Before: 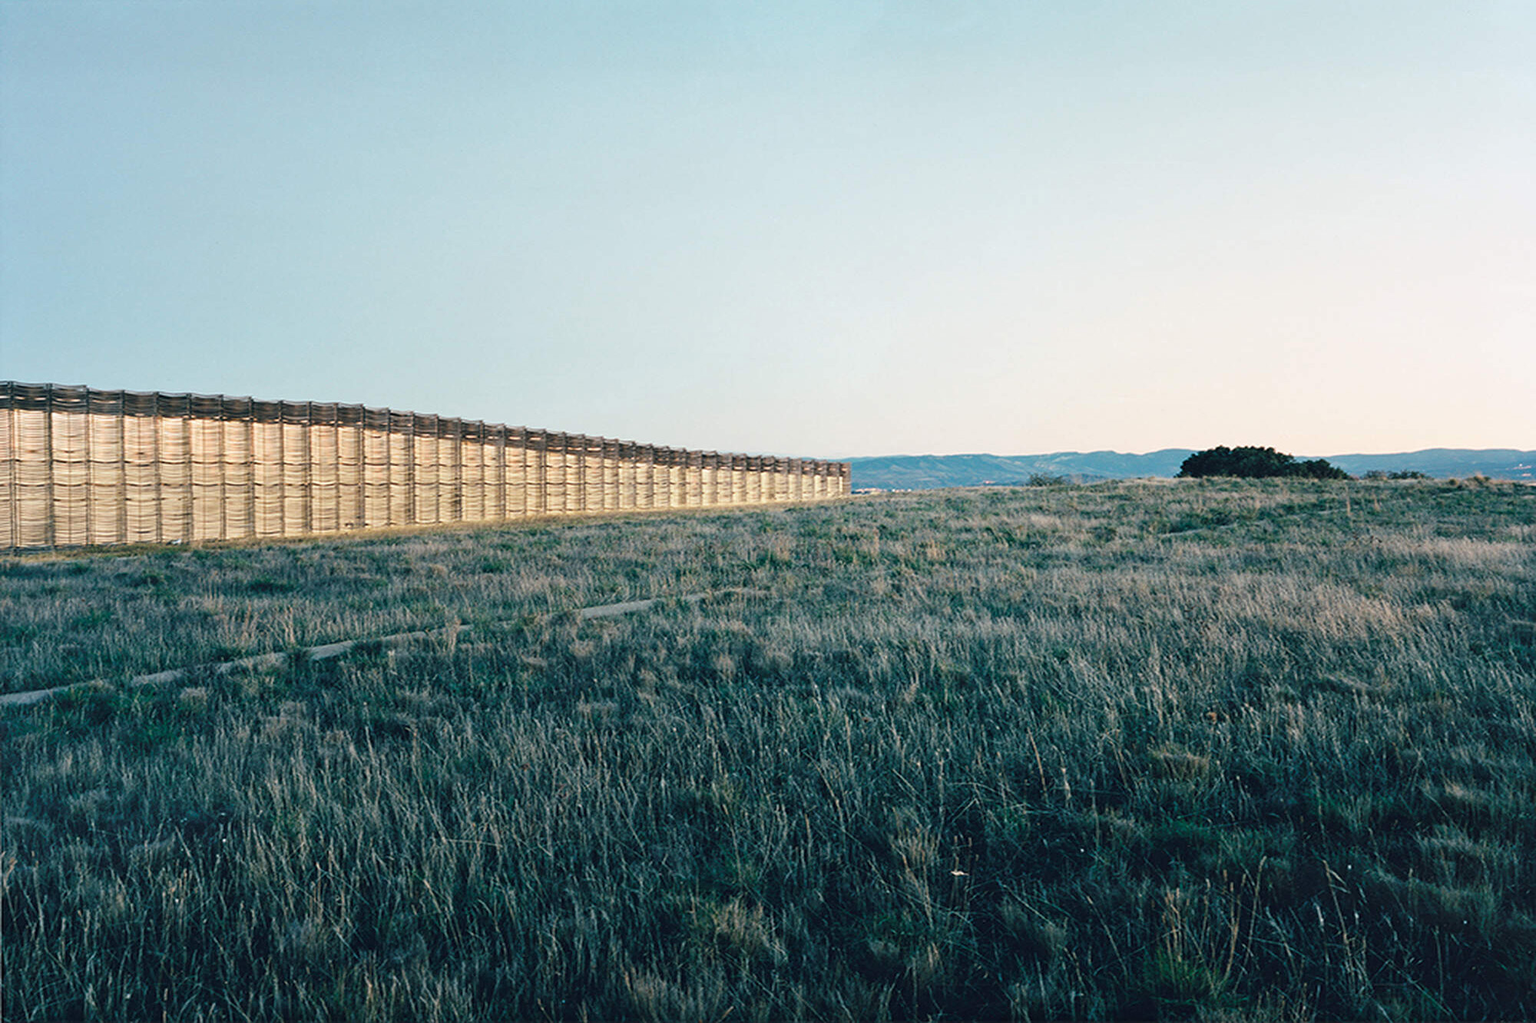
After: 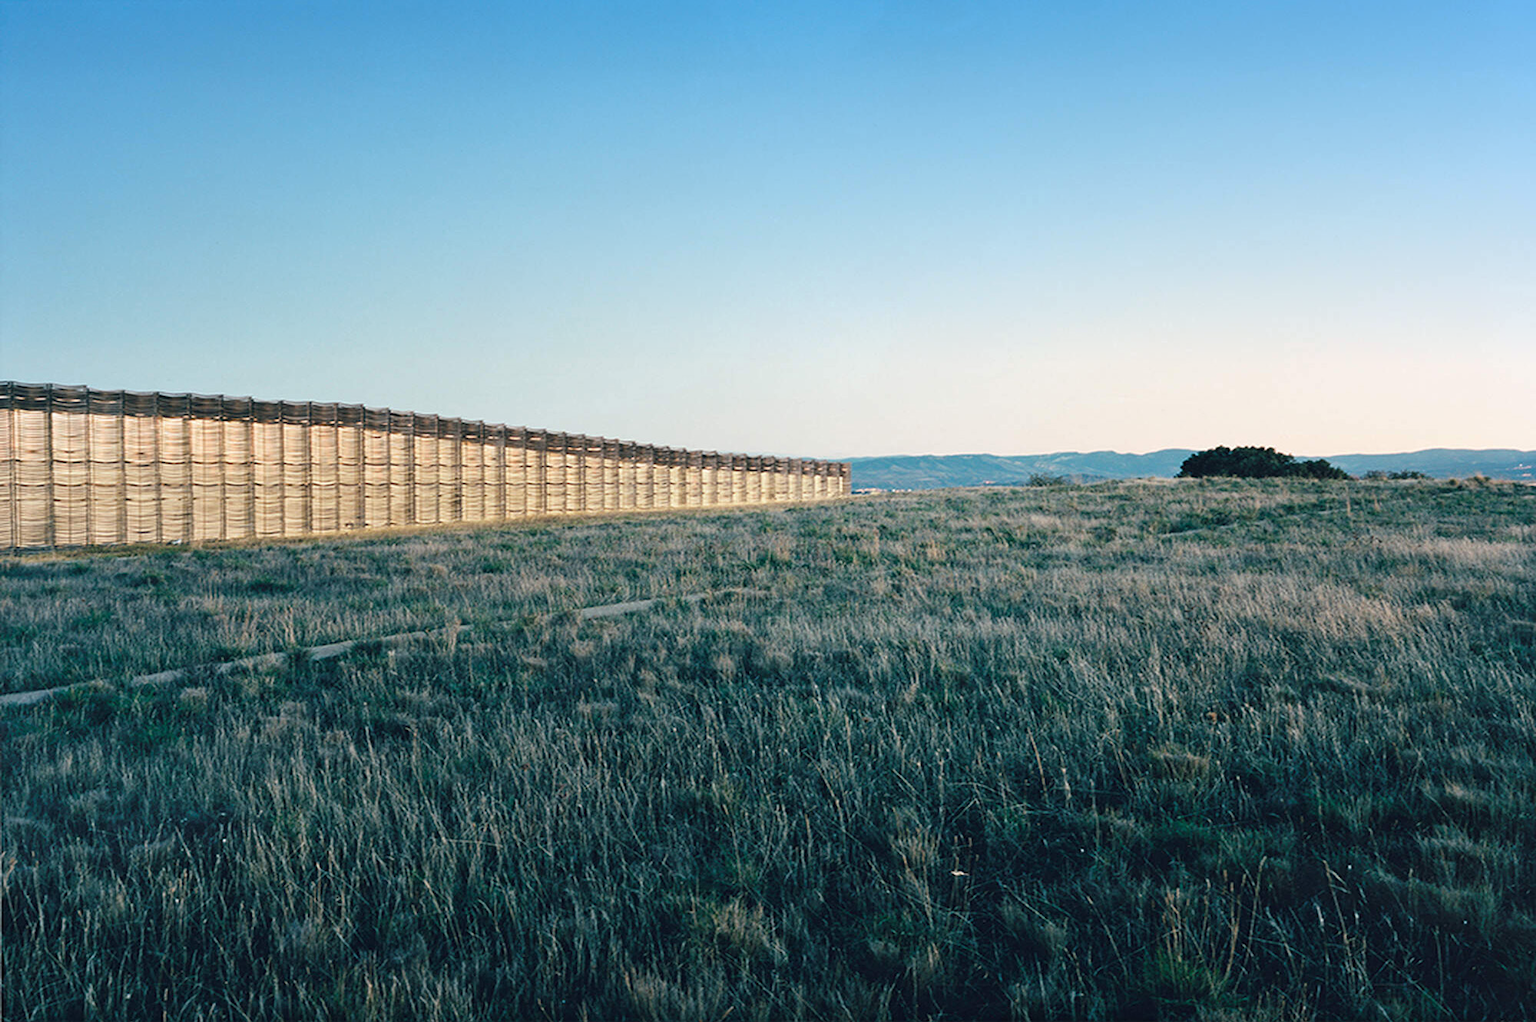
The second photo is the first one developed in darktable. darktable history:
graduated density: density 2.02 EV, hardness 44%, rotation 0.374°, offset 8.21, hue 208.8°, saturation 97%
color balance rgb: linear chroma grading › global chroma -0.67%, saturation formula JzAzBz (2021)
